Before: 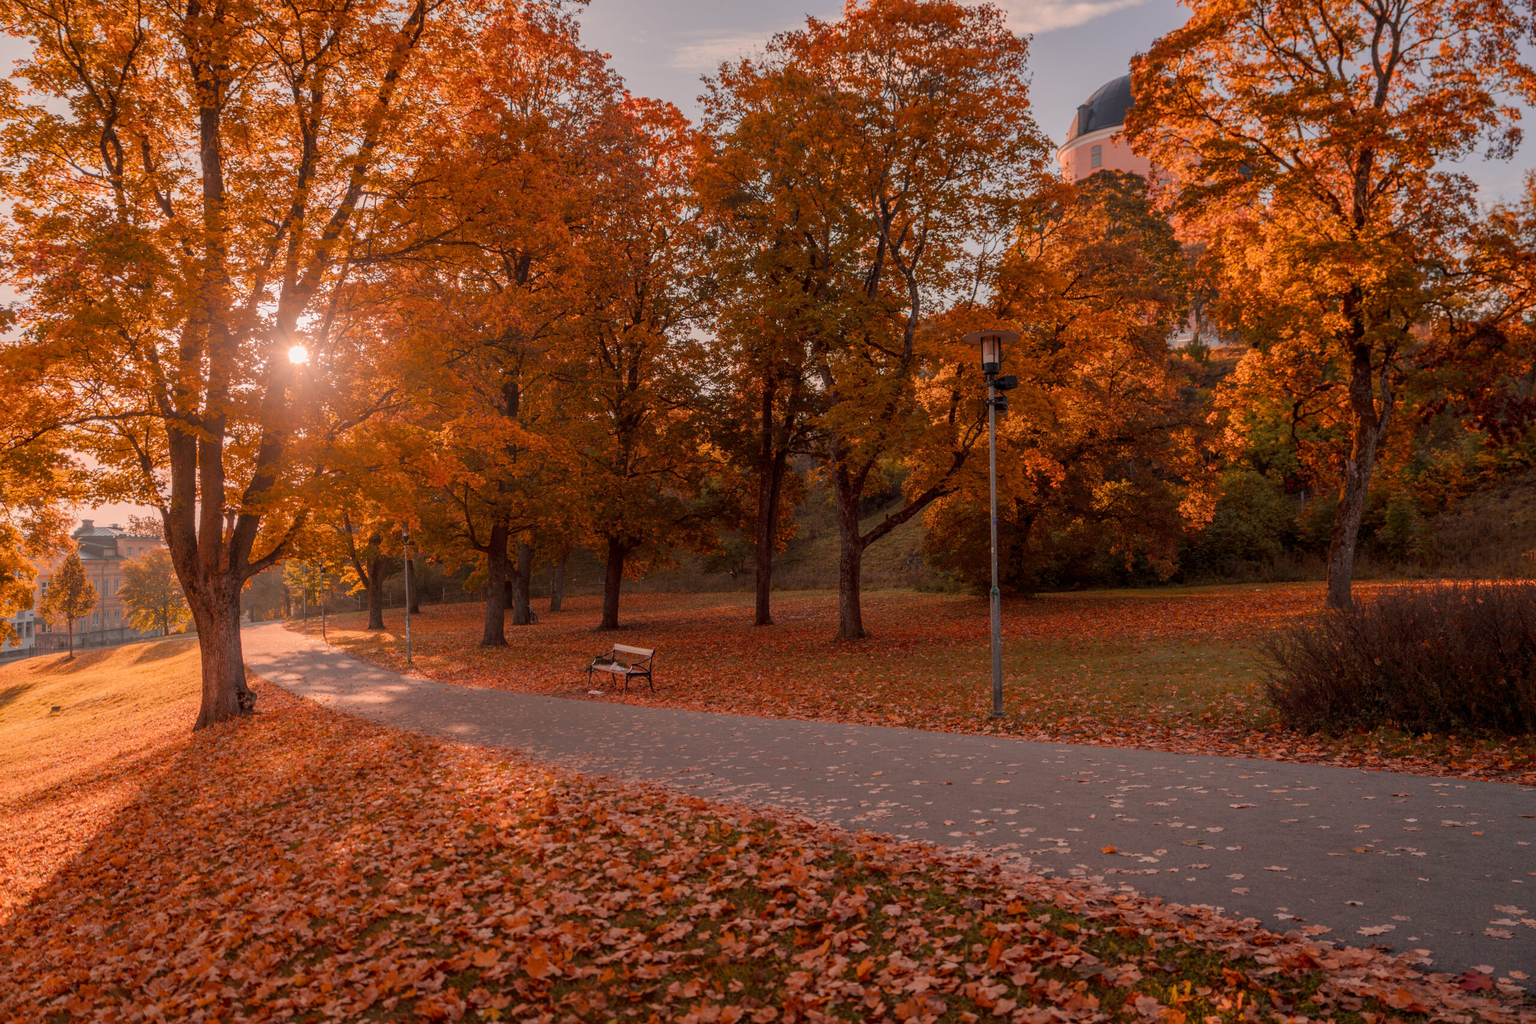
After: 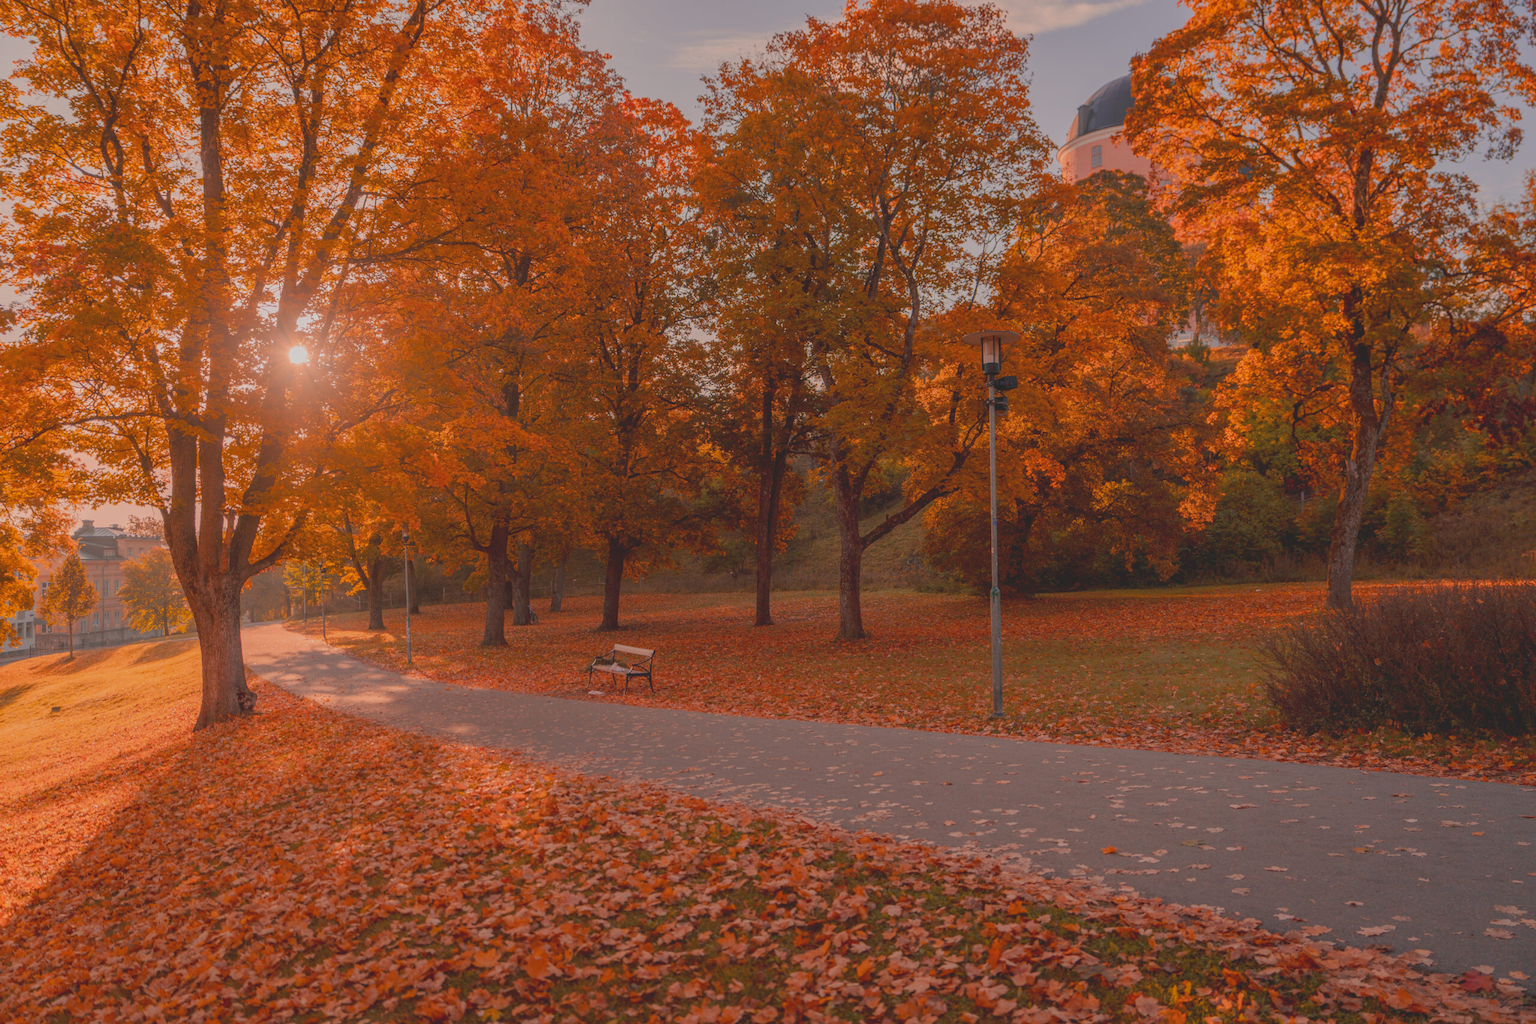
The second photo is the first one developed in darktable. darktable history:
contrast brightness saturation: contrast -0.291
